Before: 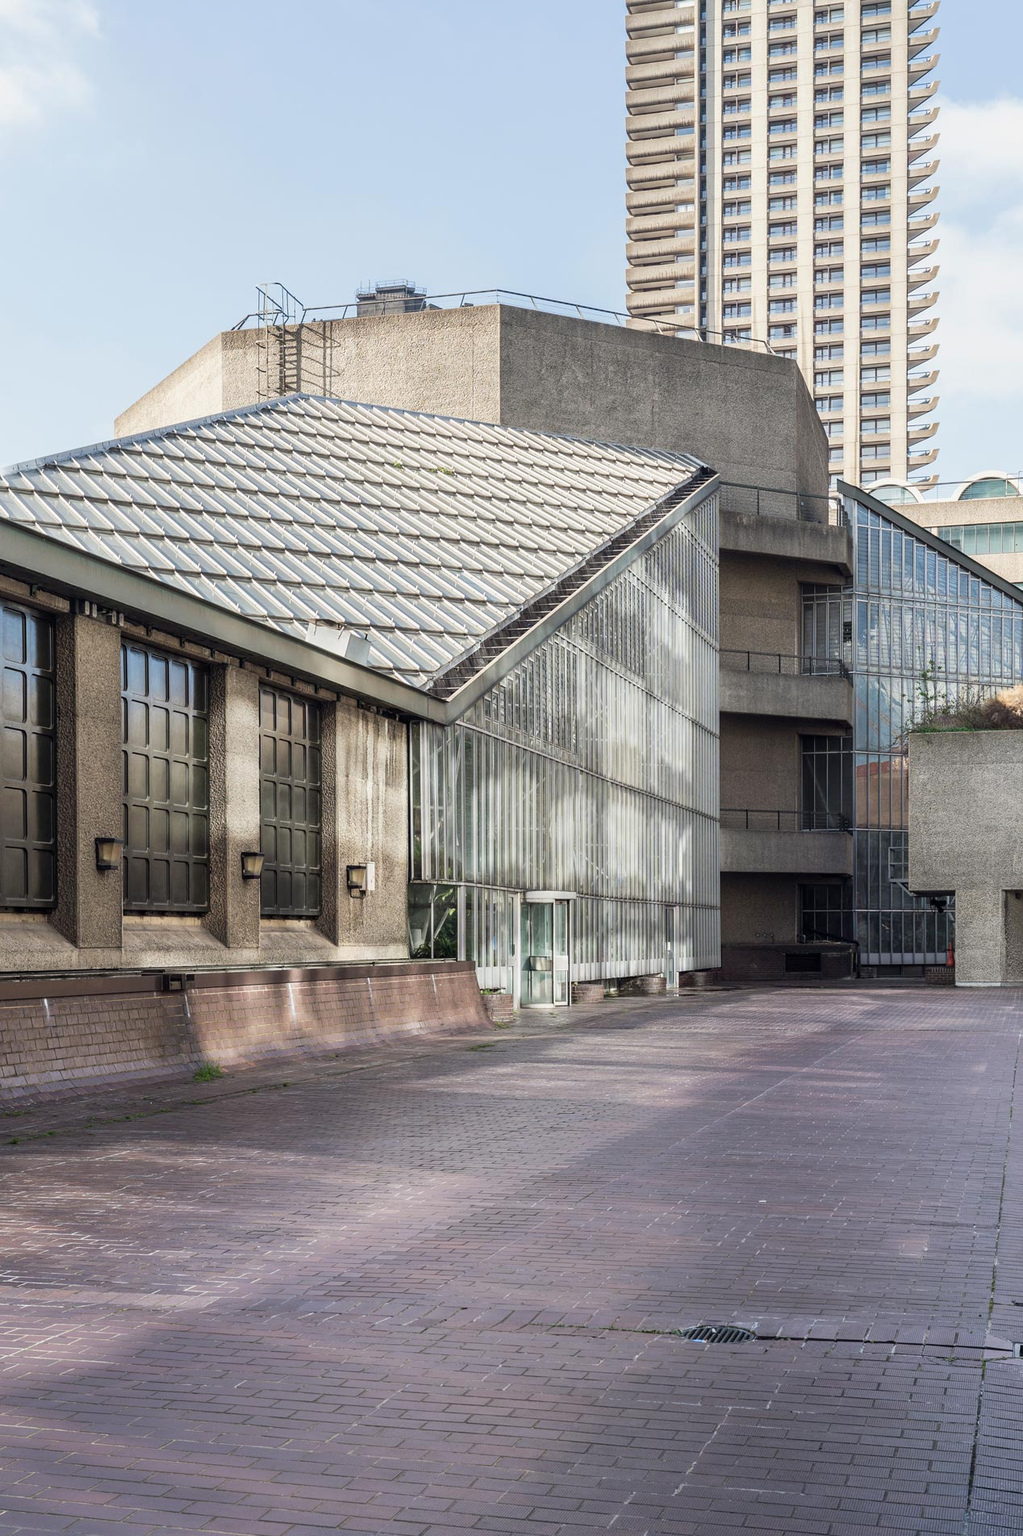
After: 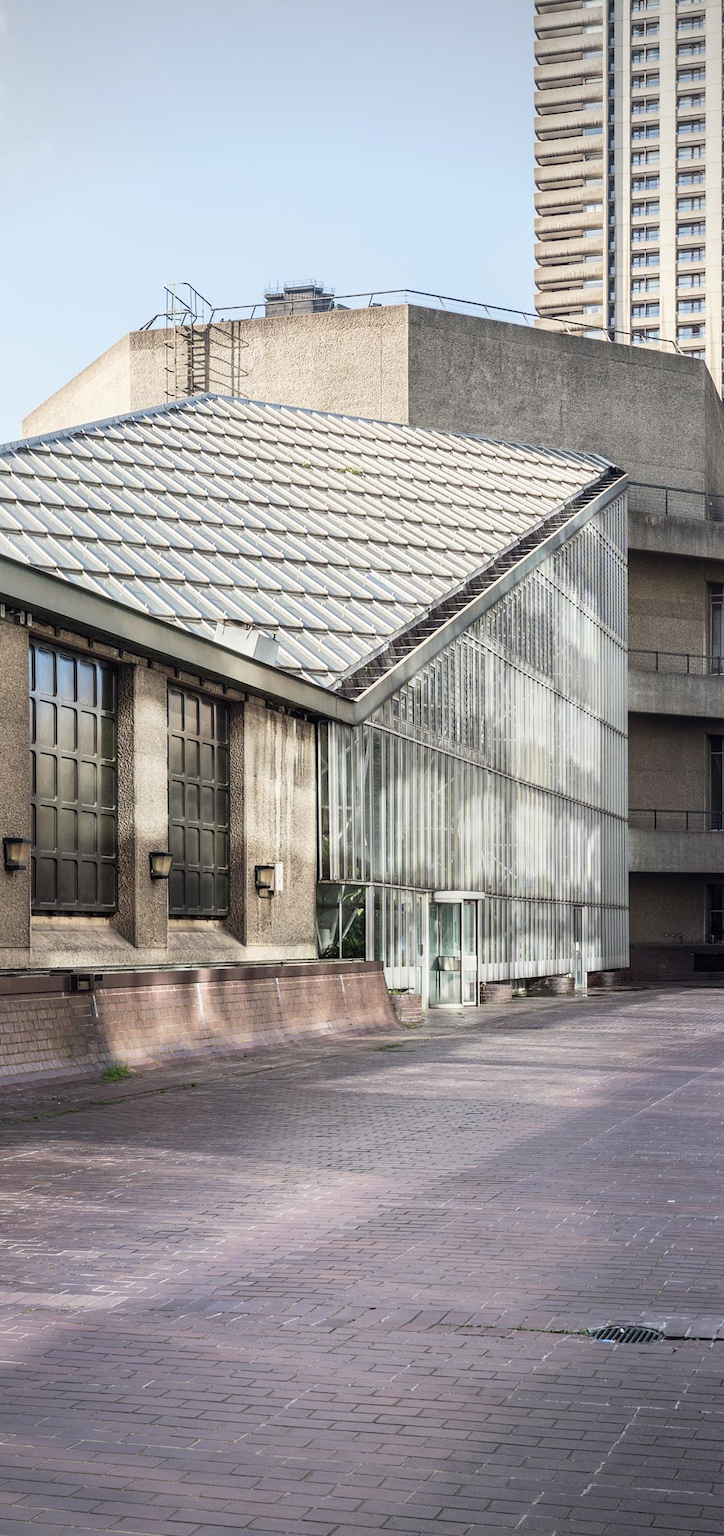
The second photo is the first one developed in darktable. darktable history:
vignetting: center (-0.15, 0.013)
crop and rotate: left 9.061%, right 20.142%
contrast brightness saturation: contrast 0.15, brightness 0.05
